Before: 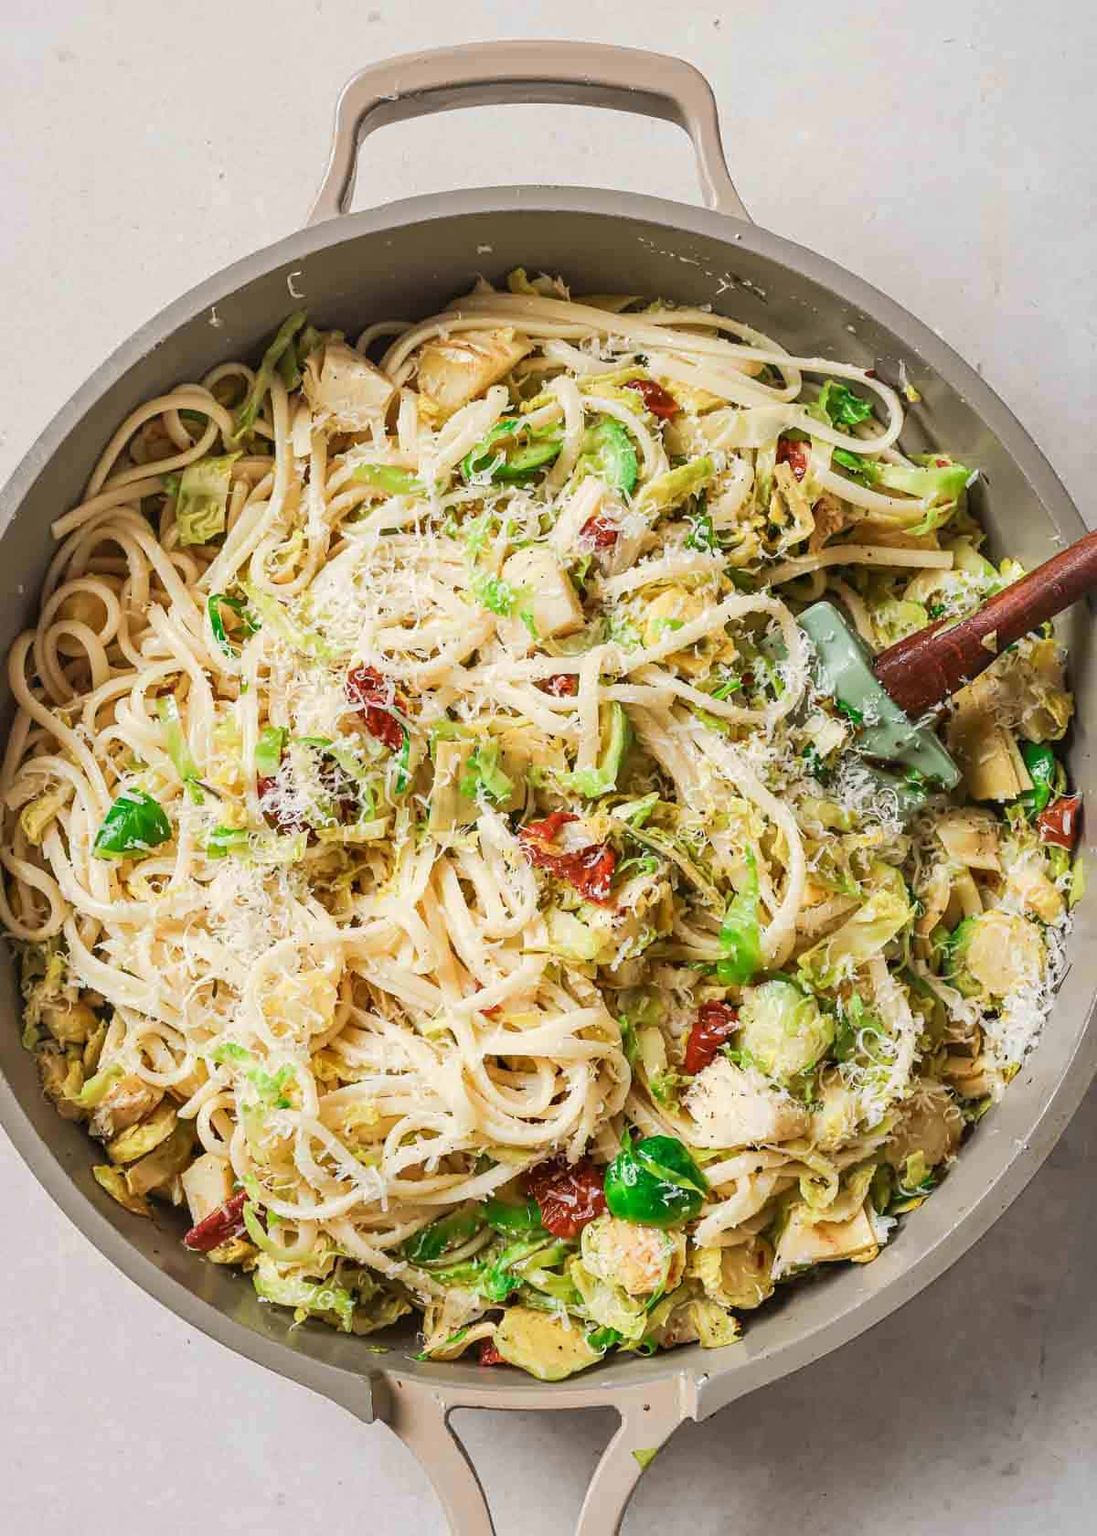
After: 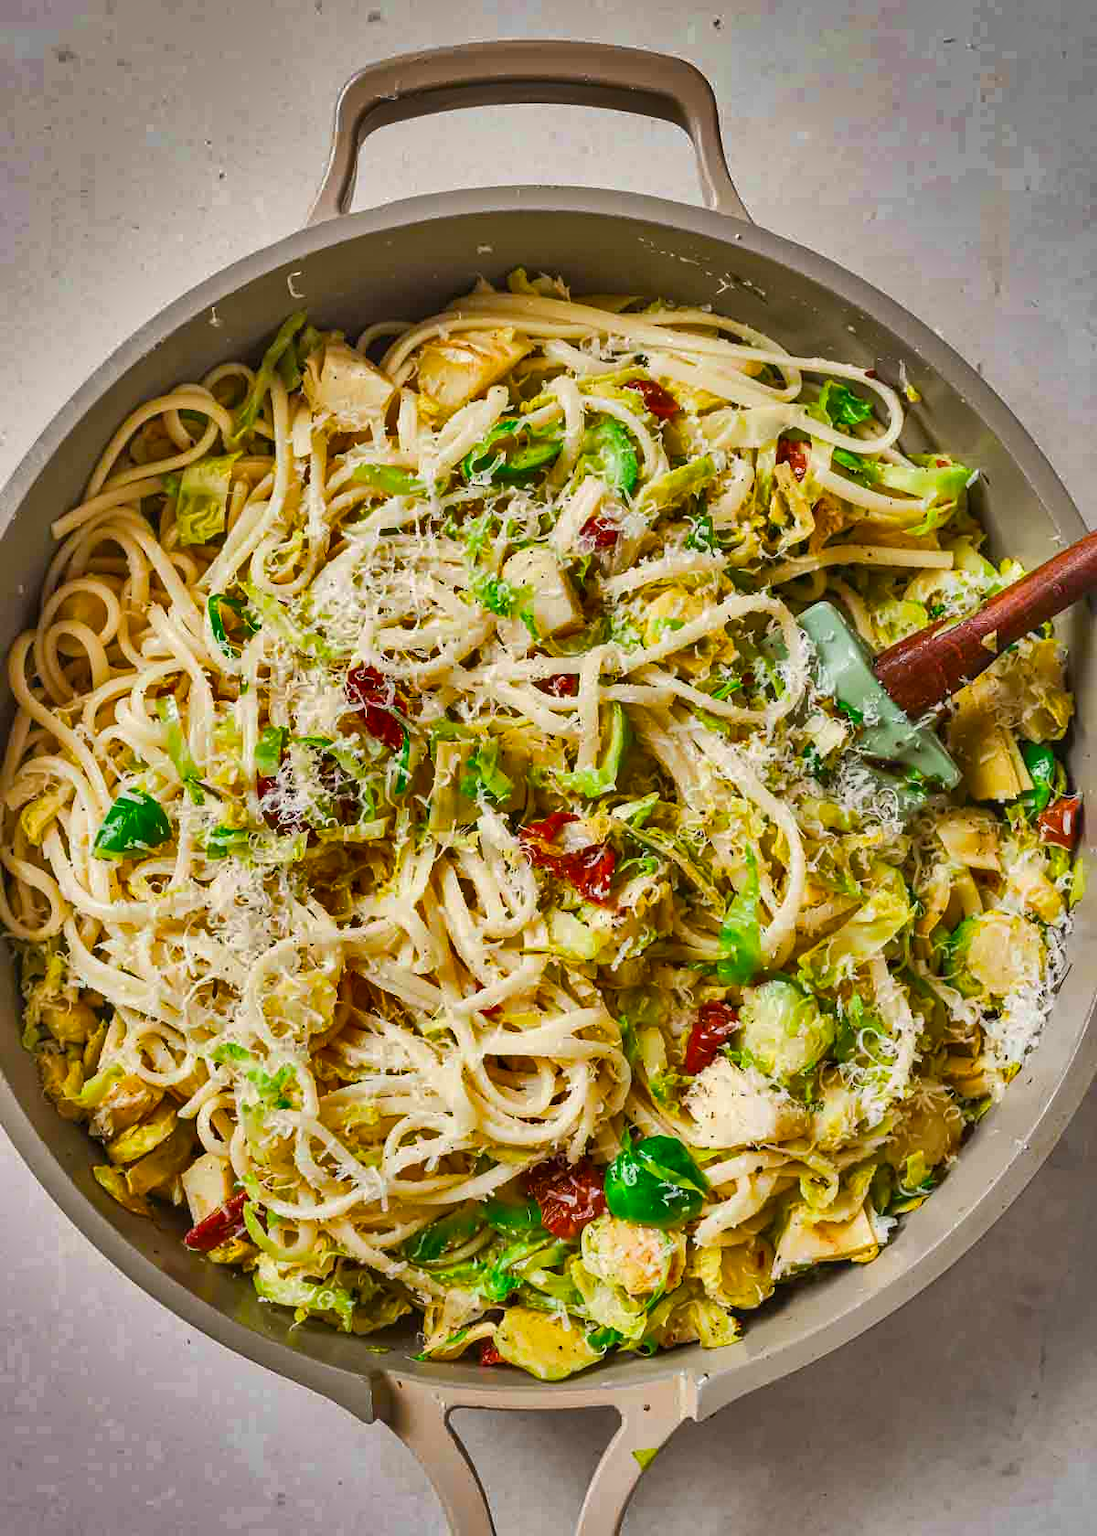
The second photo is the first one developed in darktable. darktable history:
color balance rgb: perceptual saturation grading › global saturation 25.426%, global vibrance 20%
shadows and highlights: shadows 18.81, highlights -83.3, soften with gaussian
